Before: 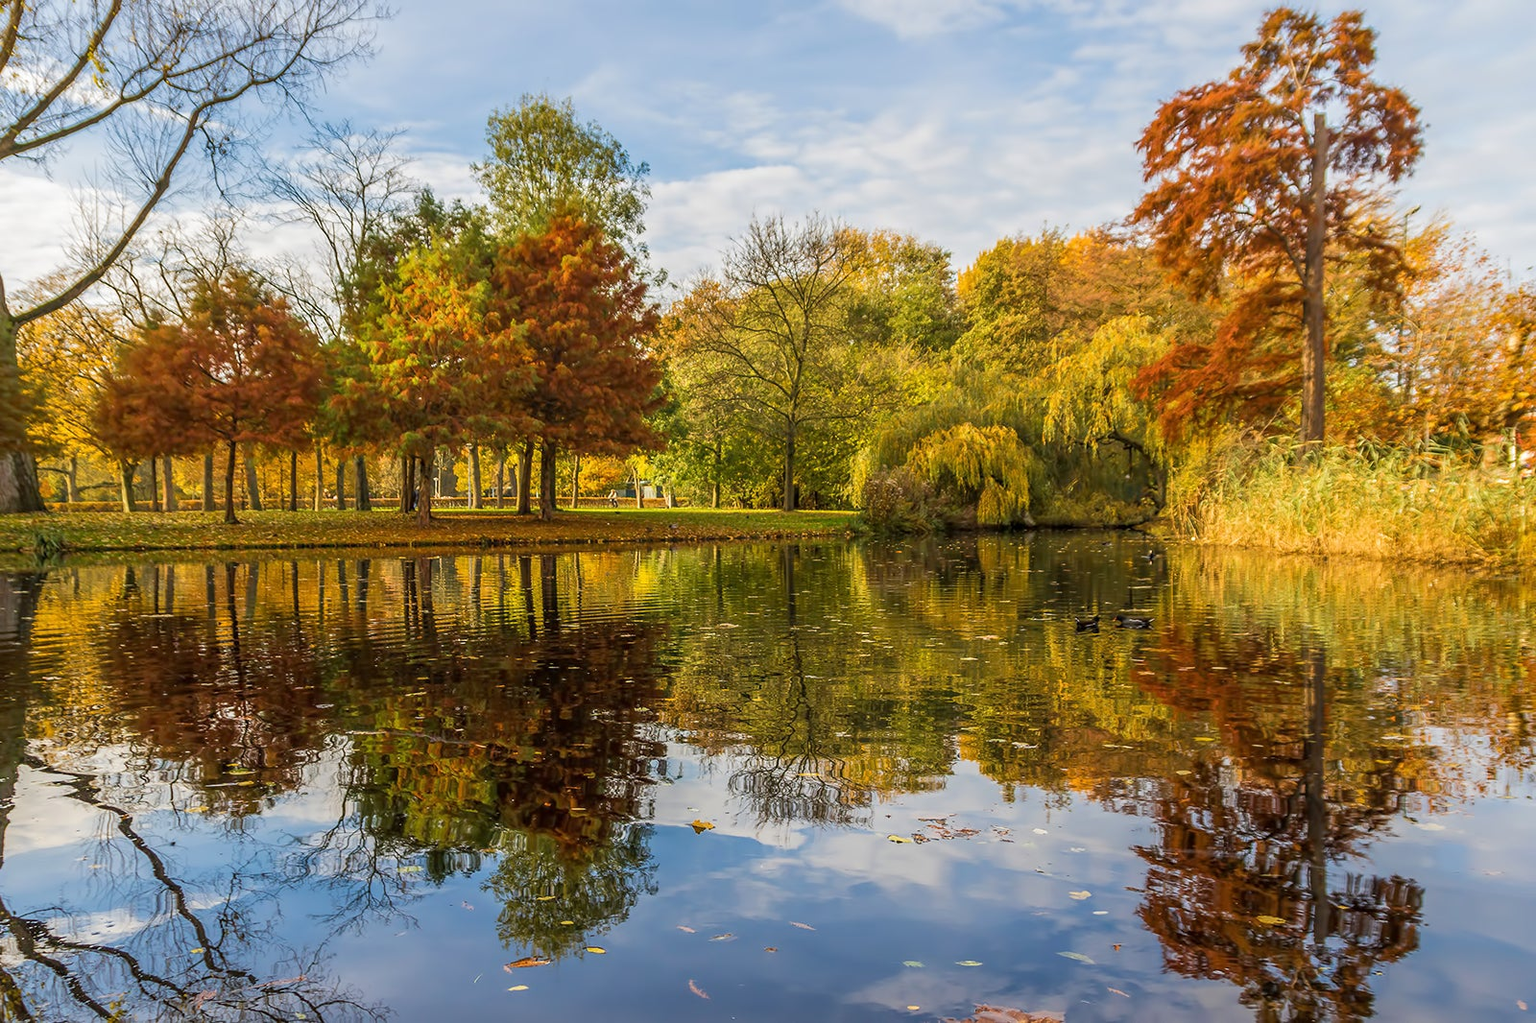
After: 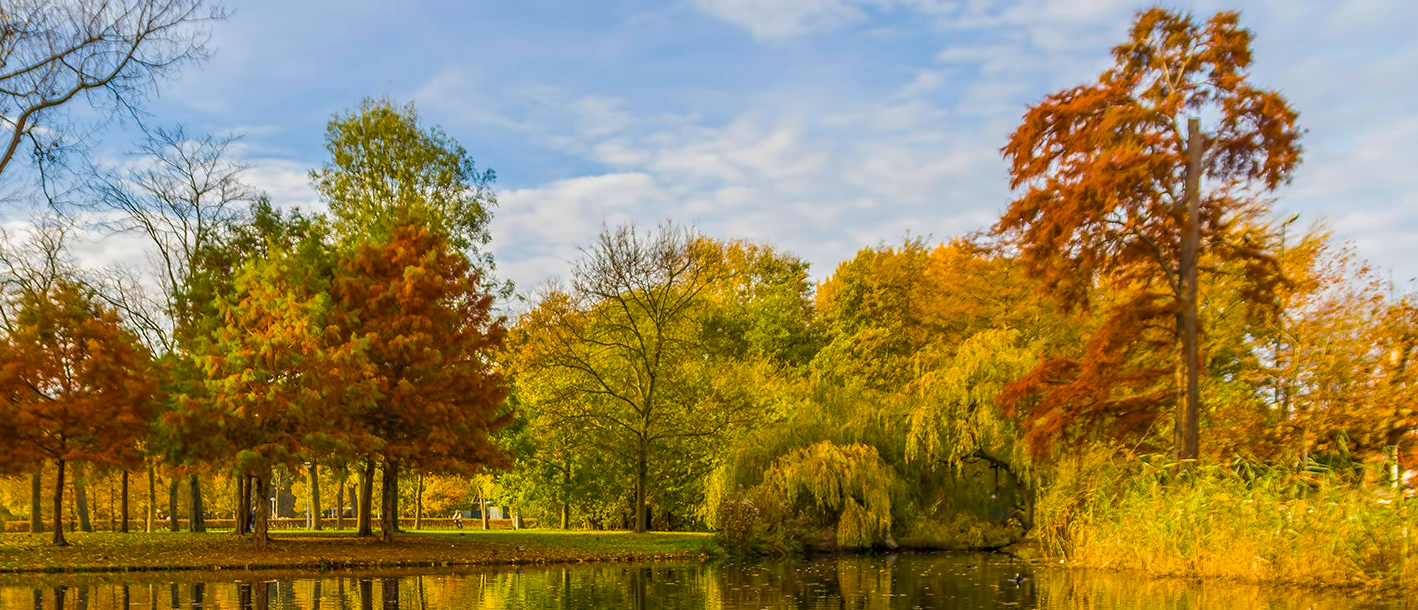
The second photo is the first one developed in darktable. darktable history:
crop and rotate: left 11.322%, bottom 42.769%
color balance rgb: shadows lift › hue 84.52°, perceptual saturation grading › global saturation 25.062%, global vibrance 20%
base curve: curves: ch0 [(0, 0) (0.74, 0.67) (1, 1)], preserve colors none
